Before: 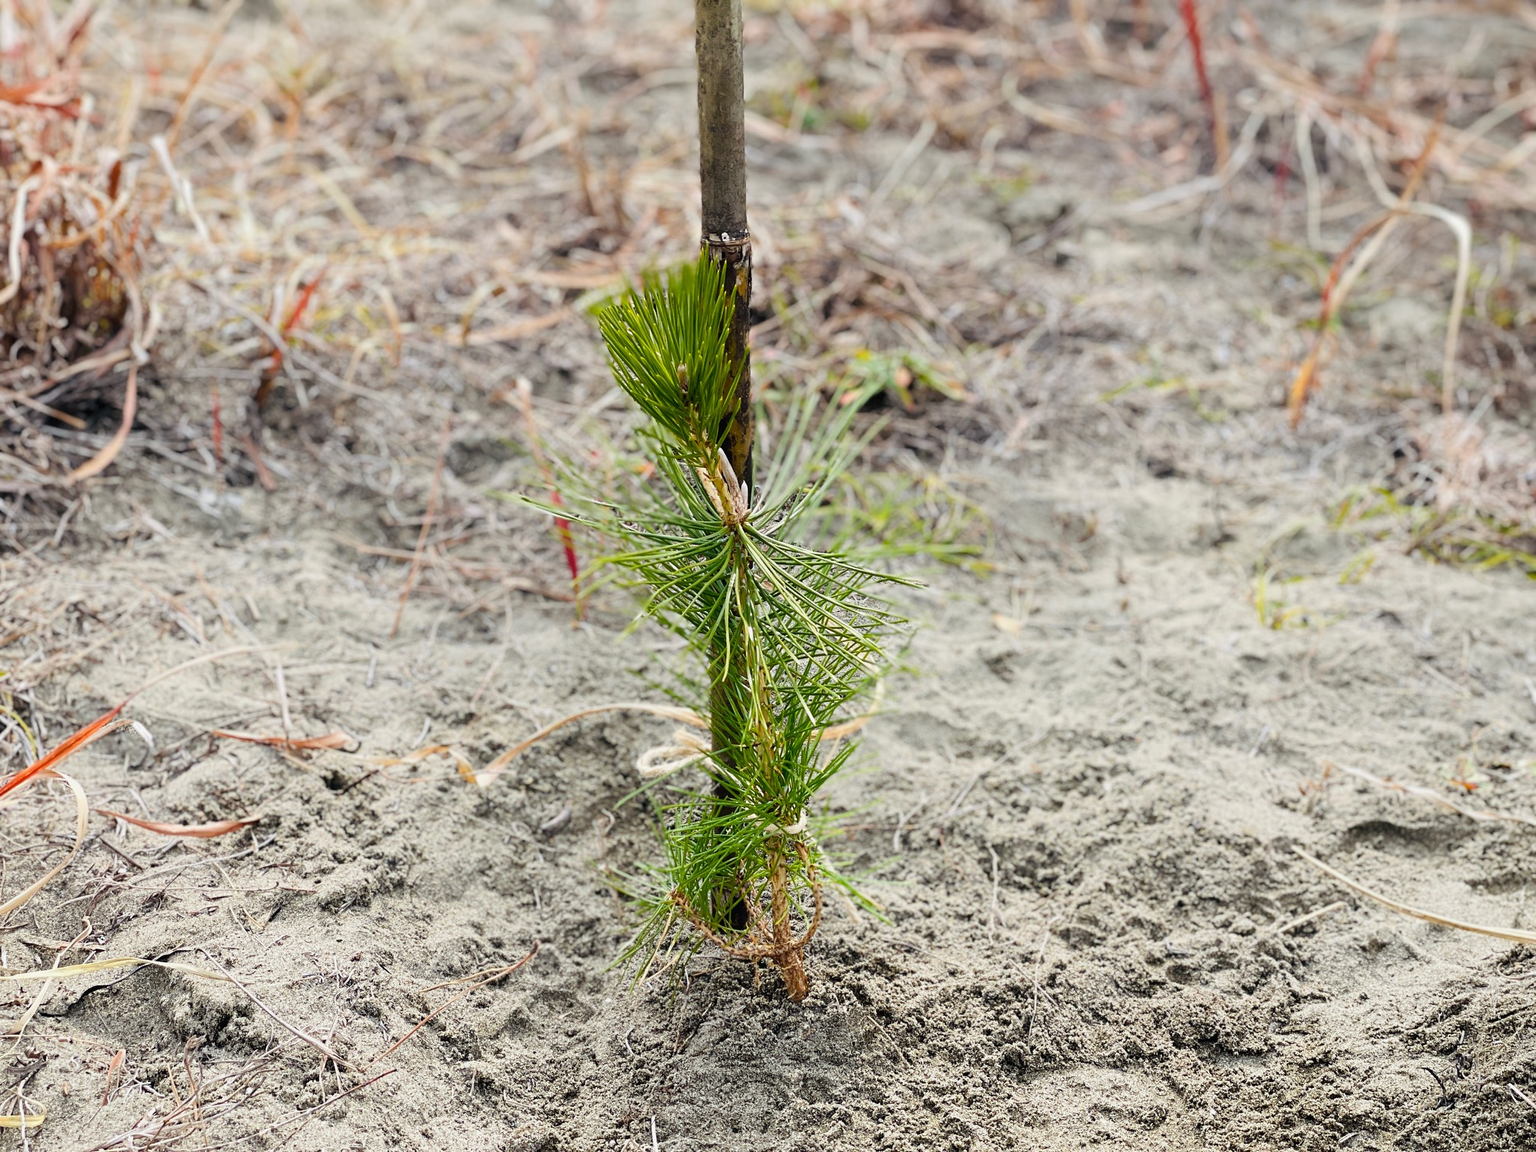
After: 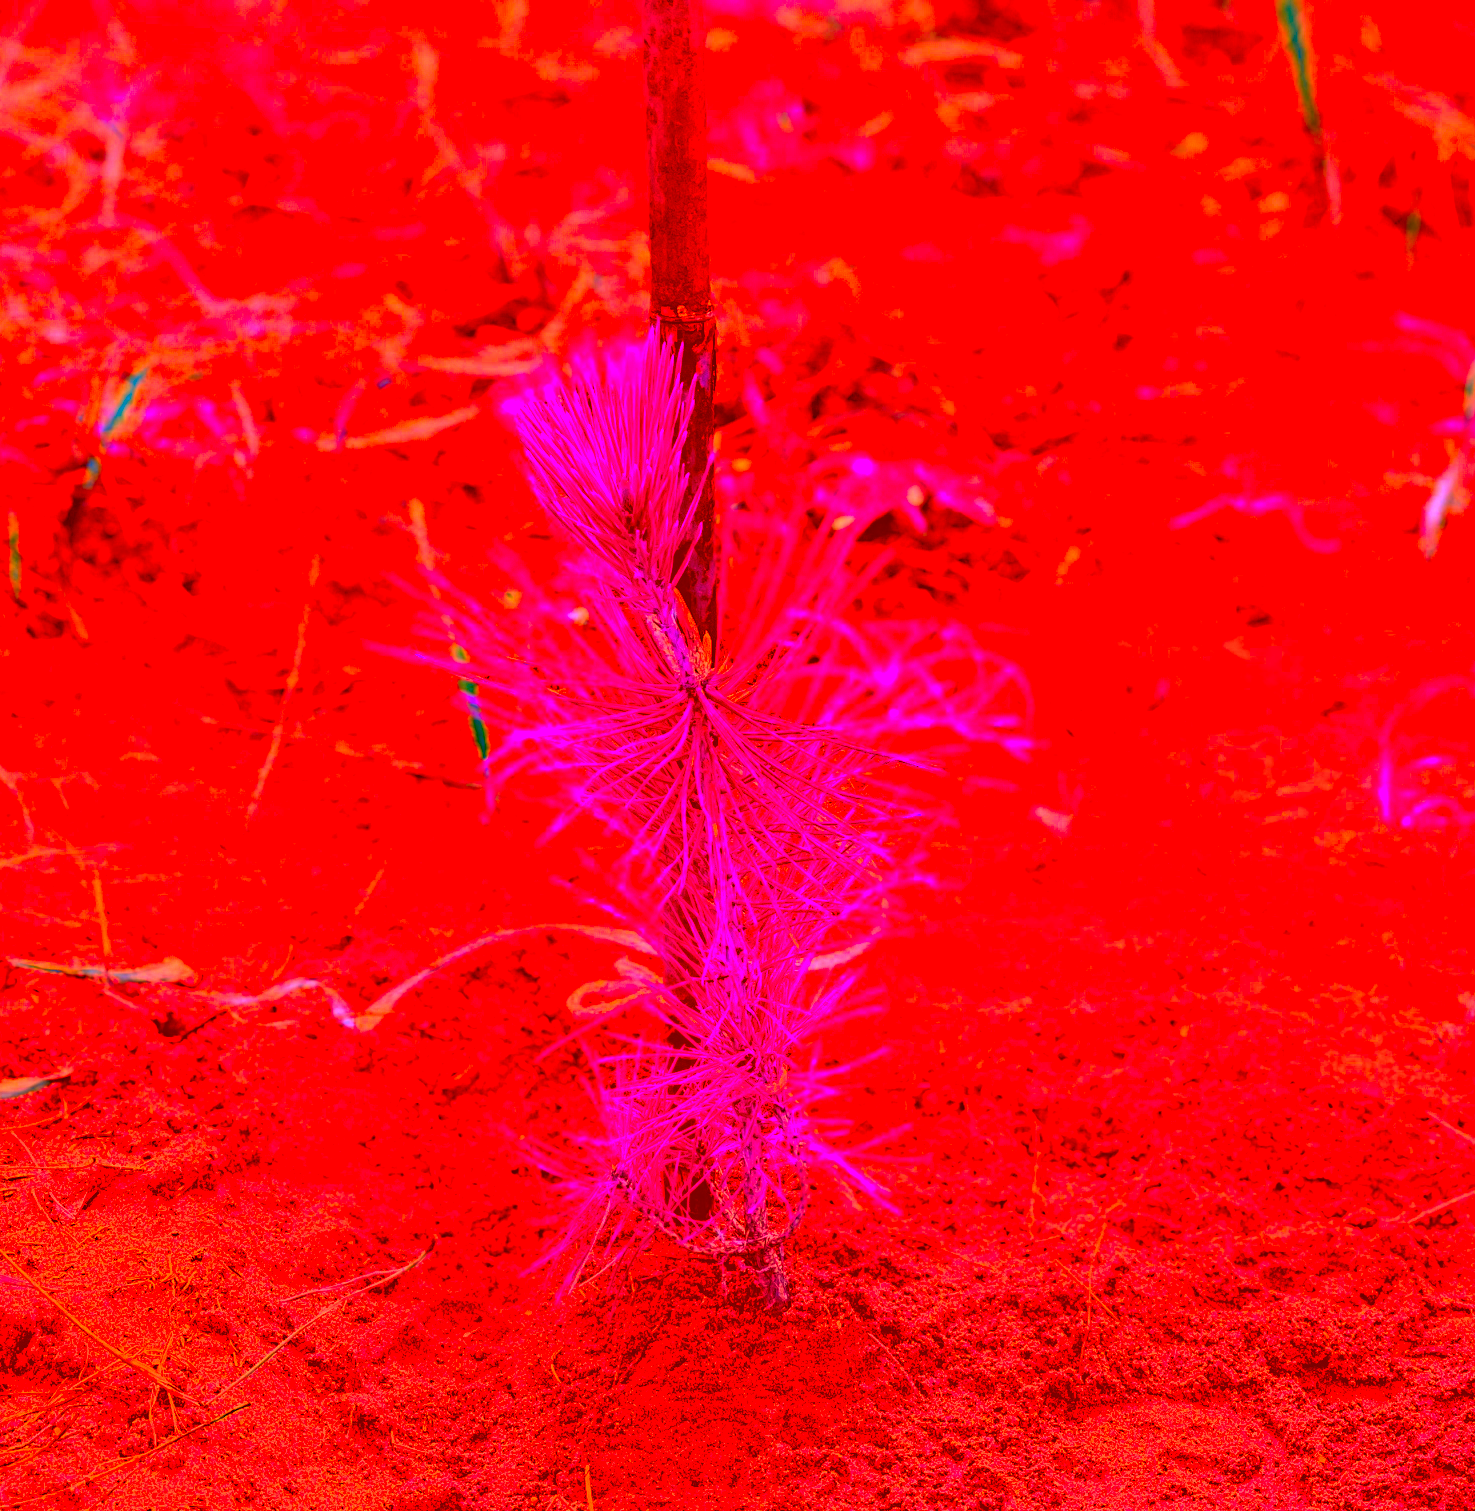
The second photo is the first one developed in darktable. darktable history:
haze removal: strength 0.289, distance 0.25, compatibility mode true, adaptive false
crop: left 13.429%, top 0%, right 13.404%
color correction: highlights a* -38.95, highlights b* -39.66, shadows a* -39.93, shadows b* -39.92, saturation -2.99
